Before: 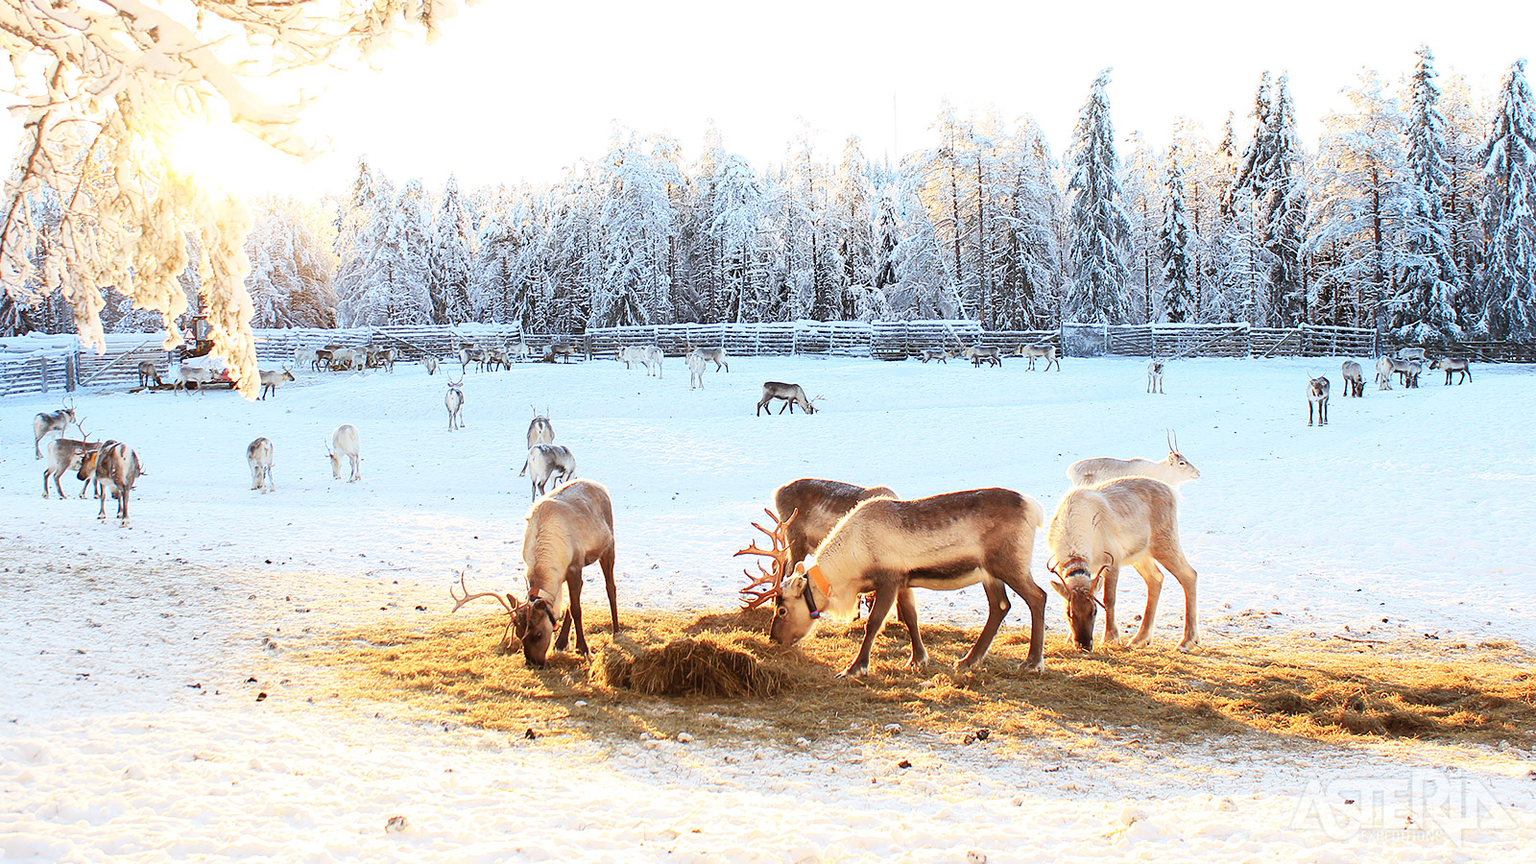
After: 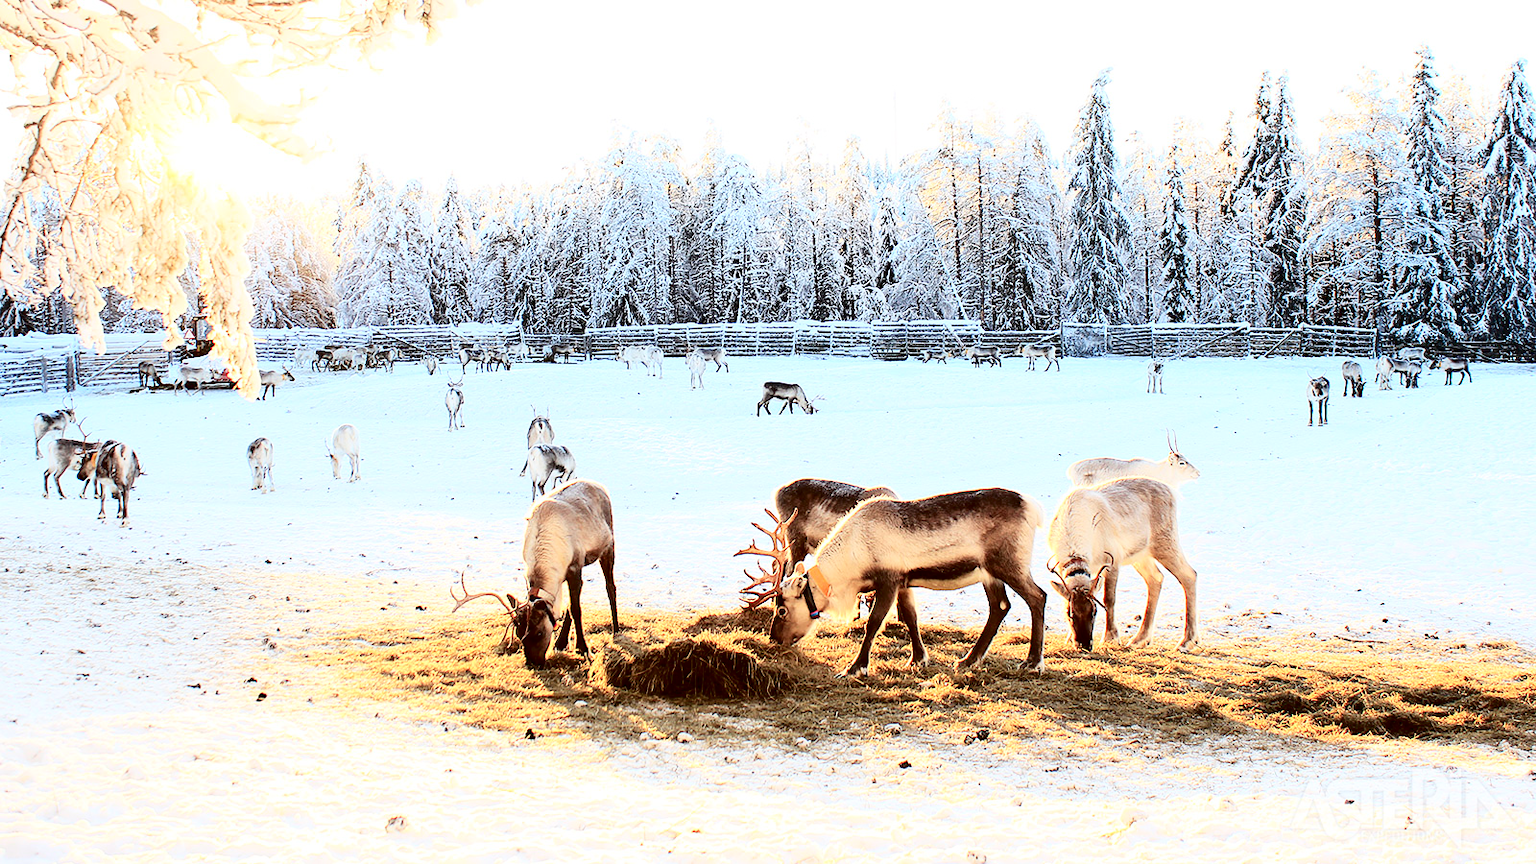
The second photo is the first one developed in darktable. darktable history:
contrast brightness saturation: contrast 0.28
fill light: exposure -2 EV, width 8.6
